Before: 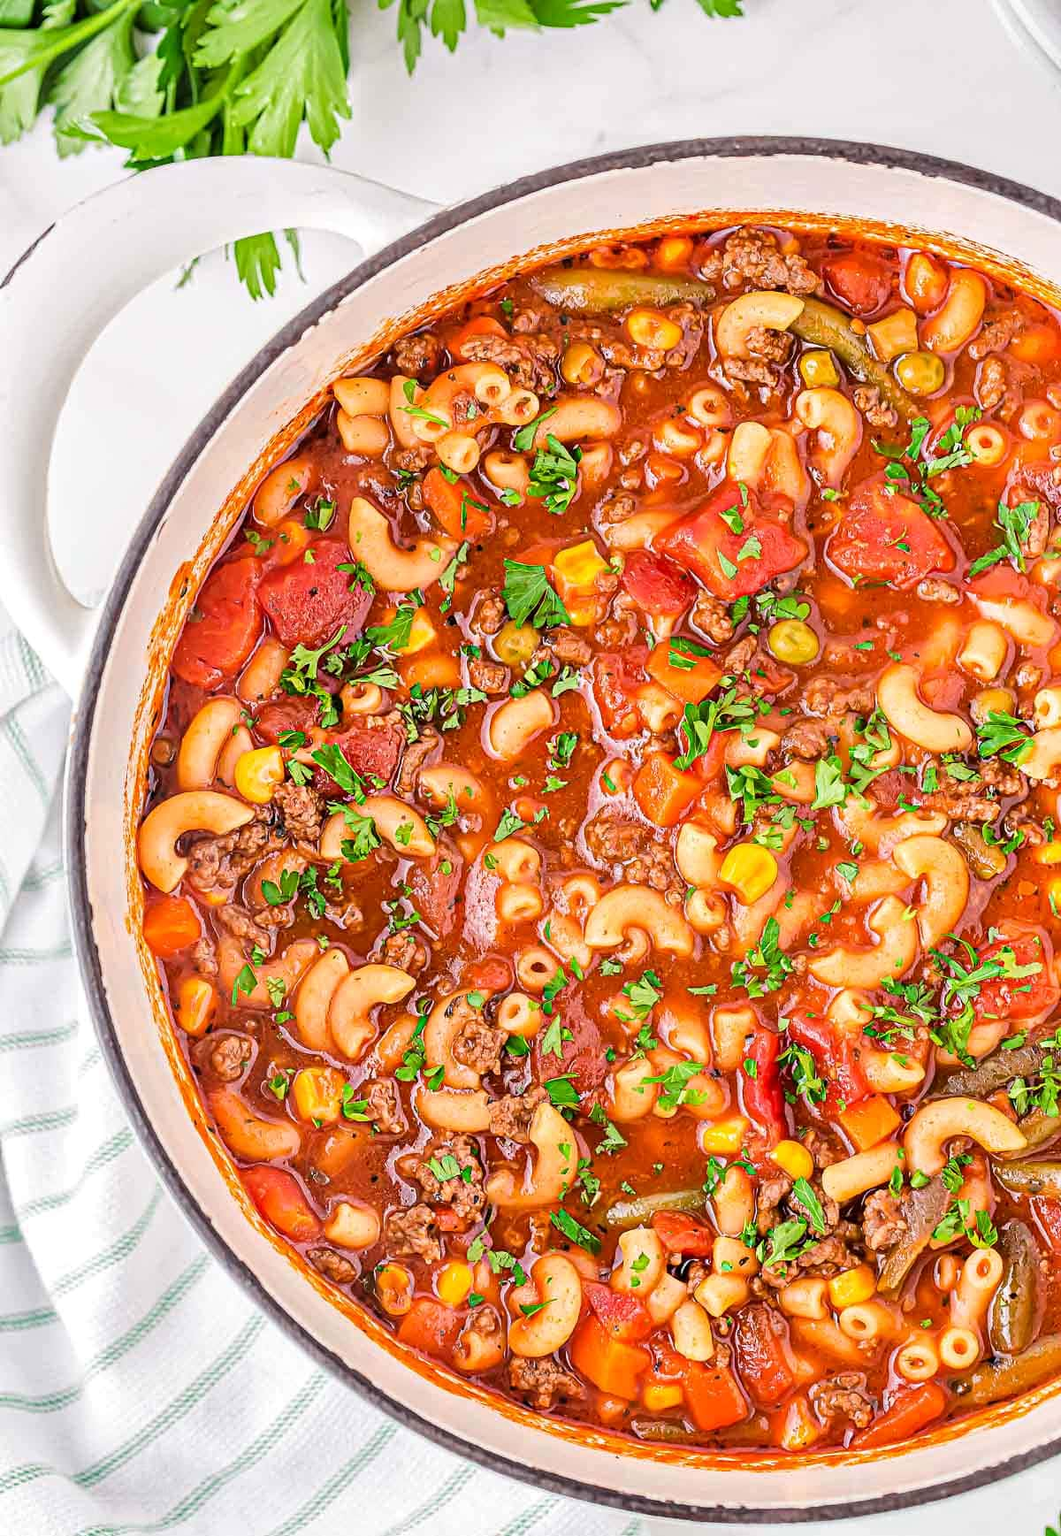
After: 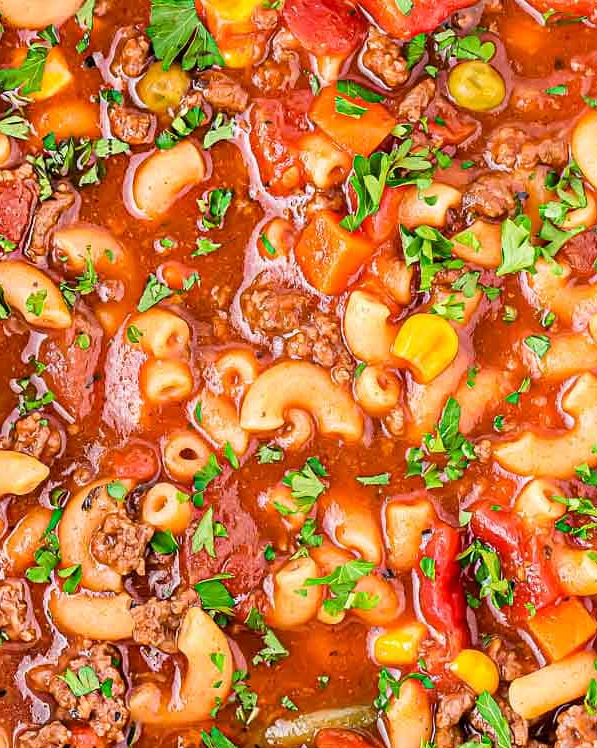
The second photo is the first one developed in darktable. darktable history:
crop: left 35.161%, top 36.885%, right 15.059%, bottom 20.01%
